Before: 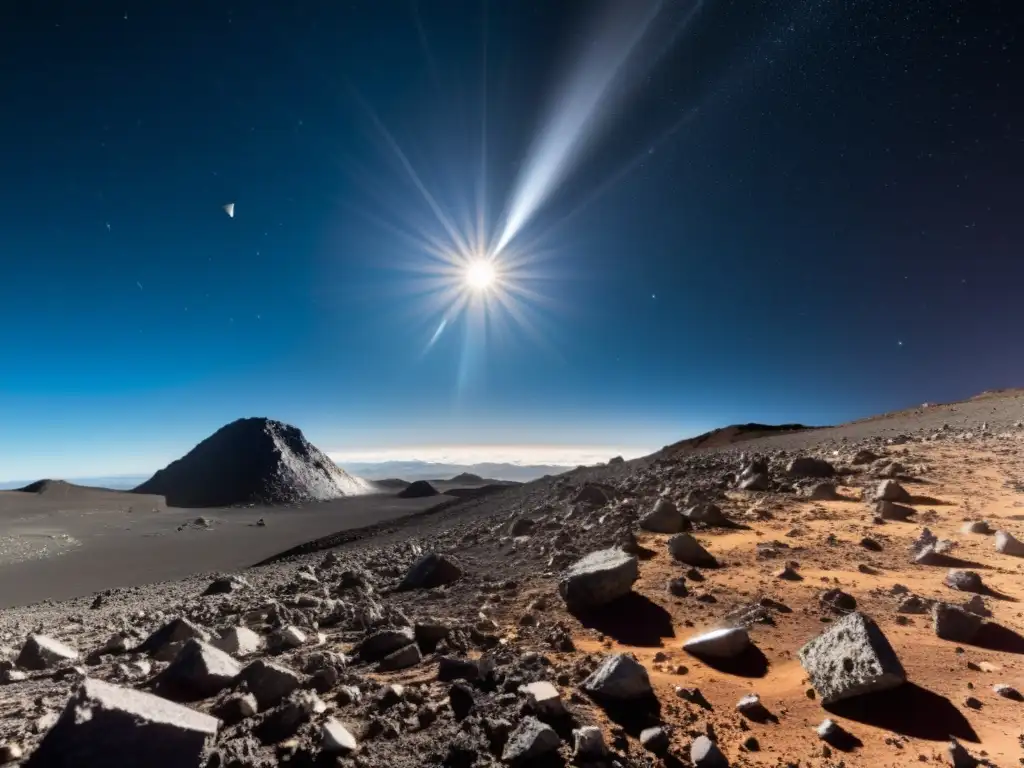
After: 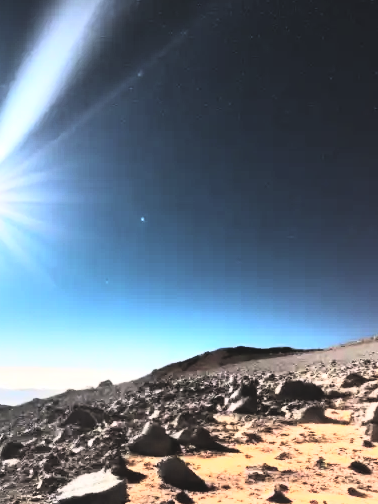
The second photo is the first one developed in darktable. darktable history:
rgb curve: curves: ch0 [(0, 0) (0.21, 0.15) (0.24, 0.21) (0.5, 0.75) (0.75, 0.96) (0.89, 0.99) (1, 1)]; ch1 [(0, 0.02) (0.21, 0.13) (0.25, 0.2) (0.5, 0.67) (0.75, 0.9) (0.89, 0.97) (1, 1)]; ch2 [(0, 0.02) (0.21, 0.13) (0.25, 0.2) (0.5, 0.67) (0.75, 0.9) (0.89, 0.97) (1, 1)], compensate middle gray true
crop and rotate: left 49.936%, top 10.094%, right 13.136%, bottom 24.256%
tone equalizer: -8 EV -0.417 EV, -7 EV -0.389 EV, -6 EV -0.333 EV, -5 EV -0.222 EV, -3 EV 0.222 EV, -2 EV 0.333 EV, -1 EV 0.389 EV, +0 EV 0.417 EV, edges refinement/feathering 500, mask exposure compensation -1.57 EV, preserve details no
exposure: black level correction -0.03, compensate highlight preservation false
